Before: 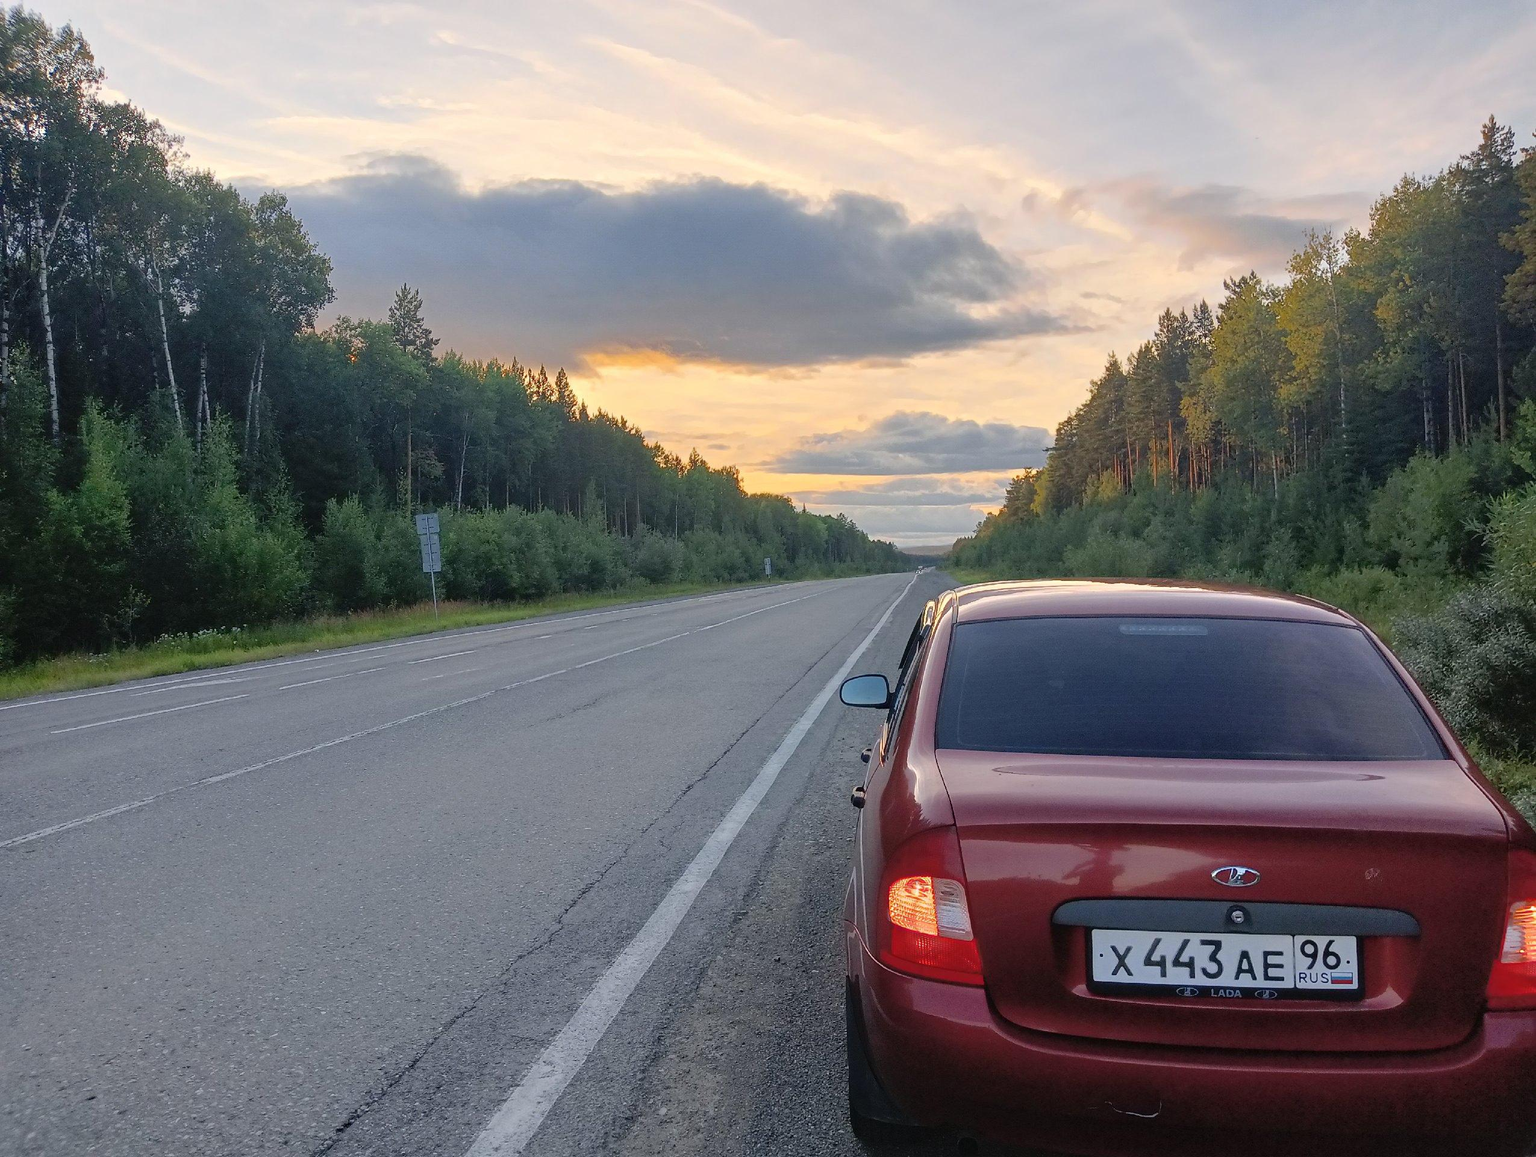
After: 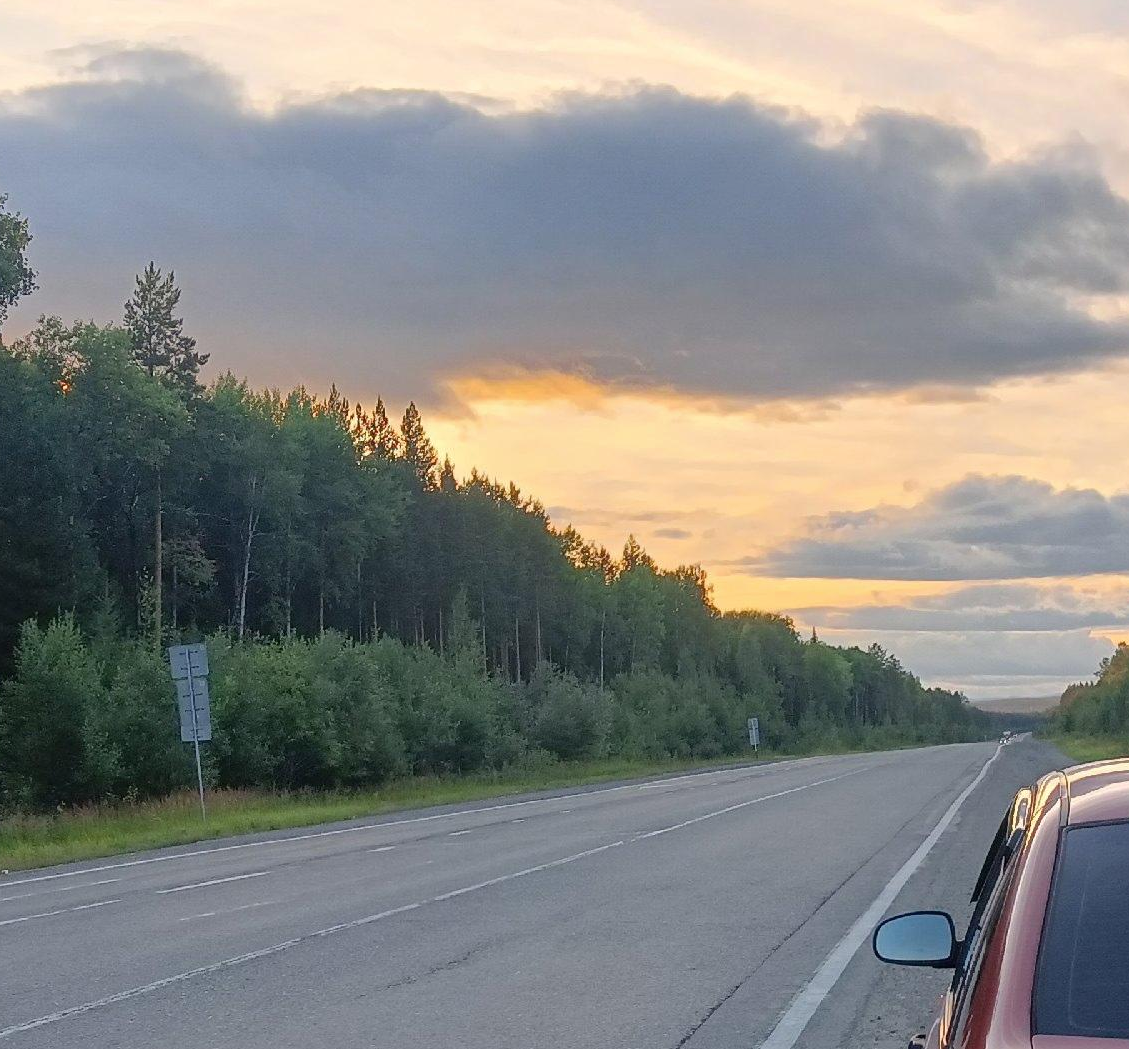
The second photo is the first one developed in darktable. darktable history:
crop: left 20.455%, top 10.872%, right 35.239%, bottom 34.479%
tone equalizer: edges refinement/feathering 500, mask exposure compensation -1.57 EV, preserve details no
